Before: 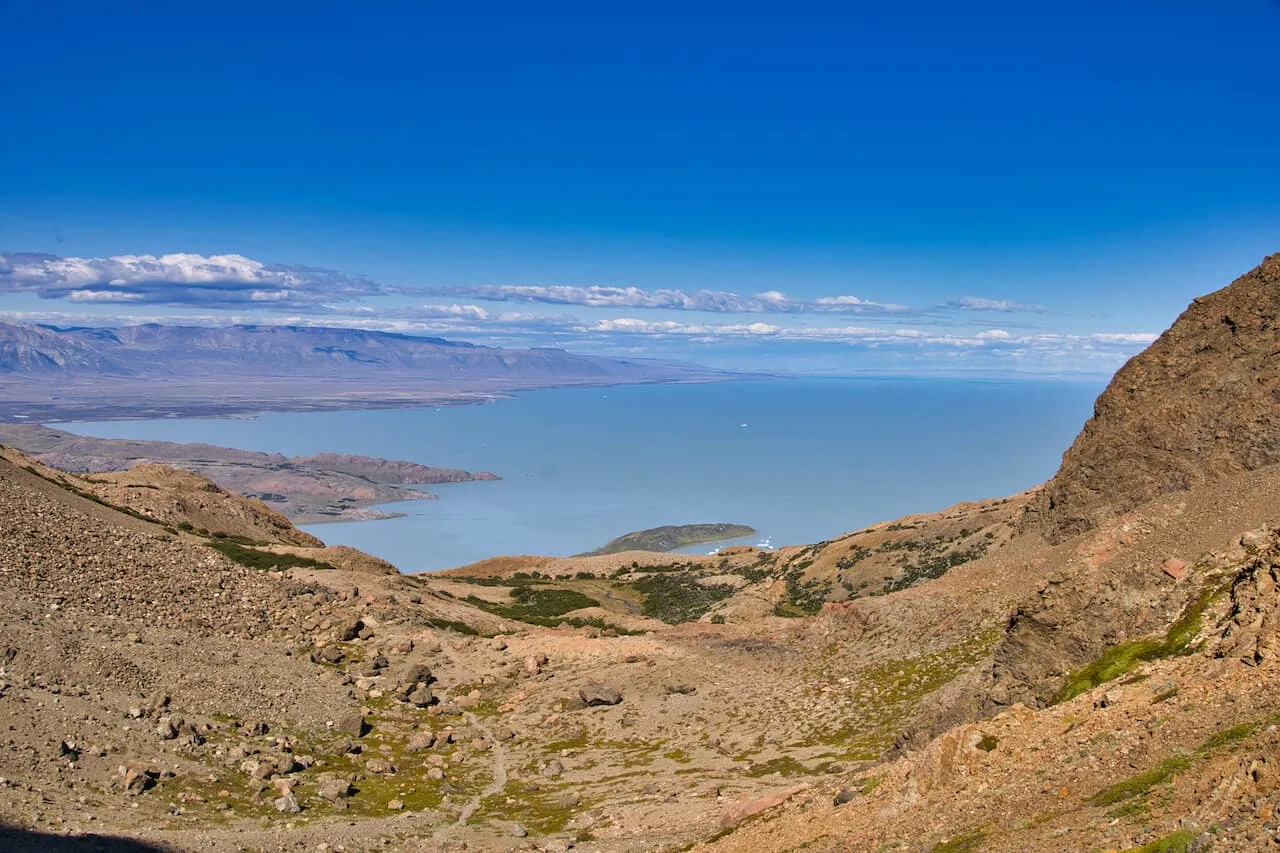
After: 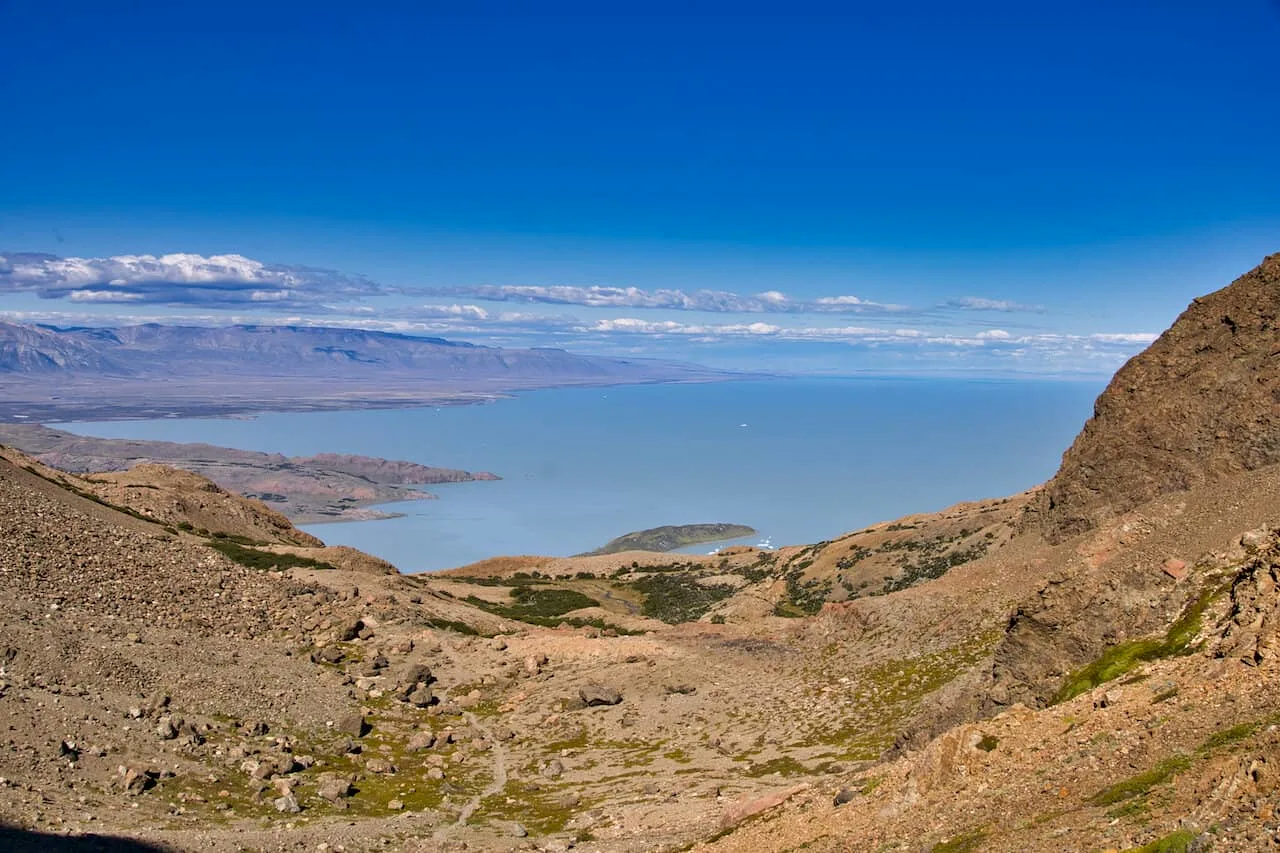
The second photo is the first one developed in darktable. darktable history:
shadows and highlights: shadows -61.85, white point adjustment -5.28, highlights 60.61, shadows color adjustment 98%, highlights color adjustment 58.28%
